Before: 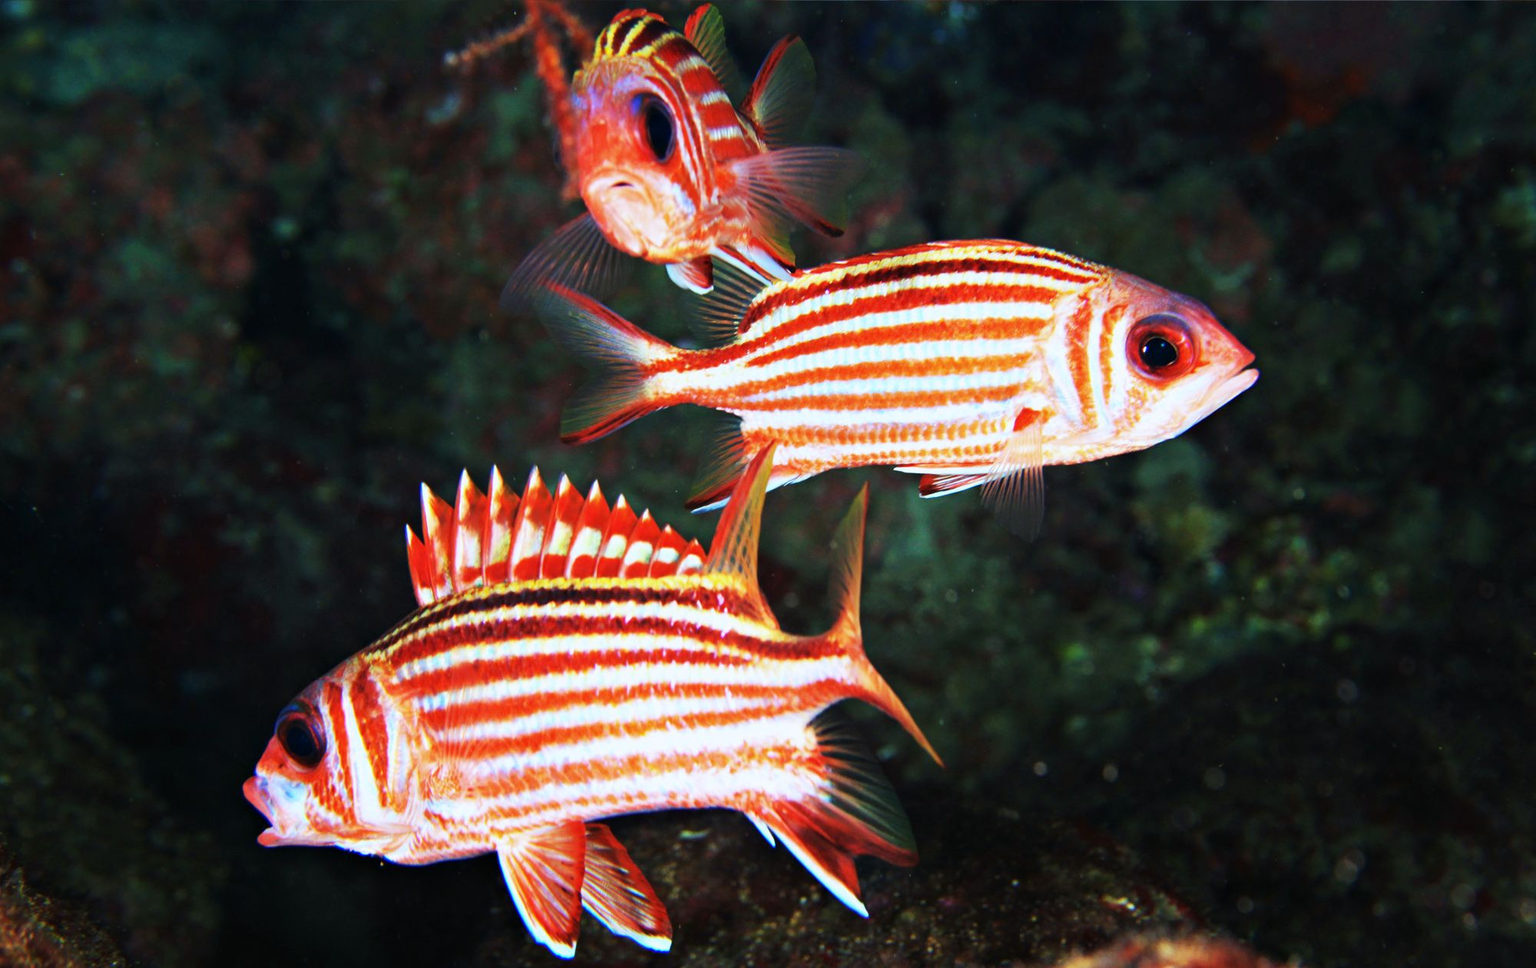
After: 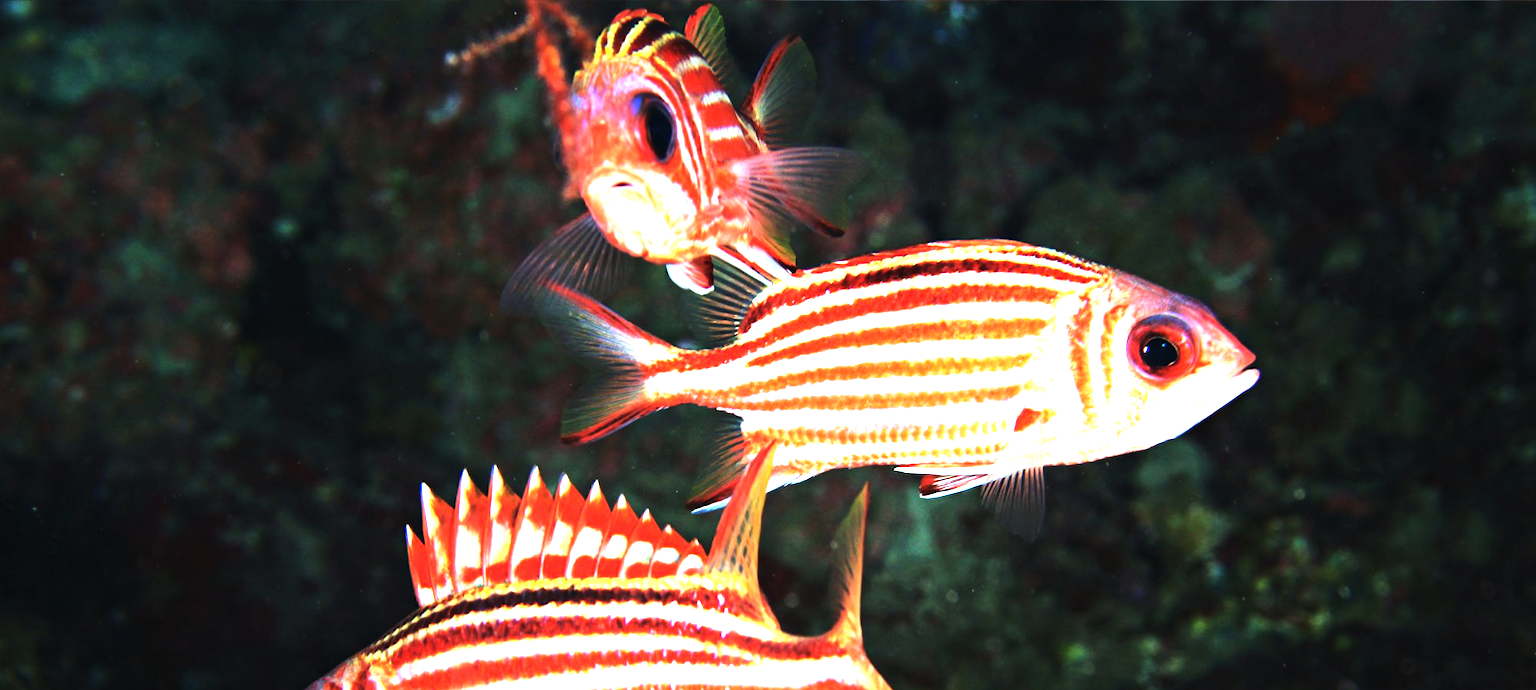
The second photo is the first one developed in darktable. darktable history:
crop: bottom 28.576%
base curve: preserve colors none
tone equalizer: -8 EV -0.75 EV, -7 EV -0.7 EV, -6 EV -0.6 EV, -5 EV -0.4 EV, -3 EV 0.4 EV, -2 EV 0.6 EV, -1 EV 0.7 EV, +0 EV 0.75 EV, edges refinement/feathering 500, mask exposure compensation -1.57 EV, preserve details no
exposure: black level correction -0.002, exposure 0.54 EV, compensate highlight preservation false
